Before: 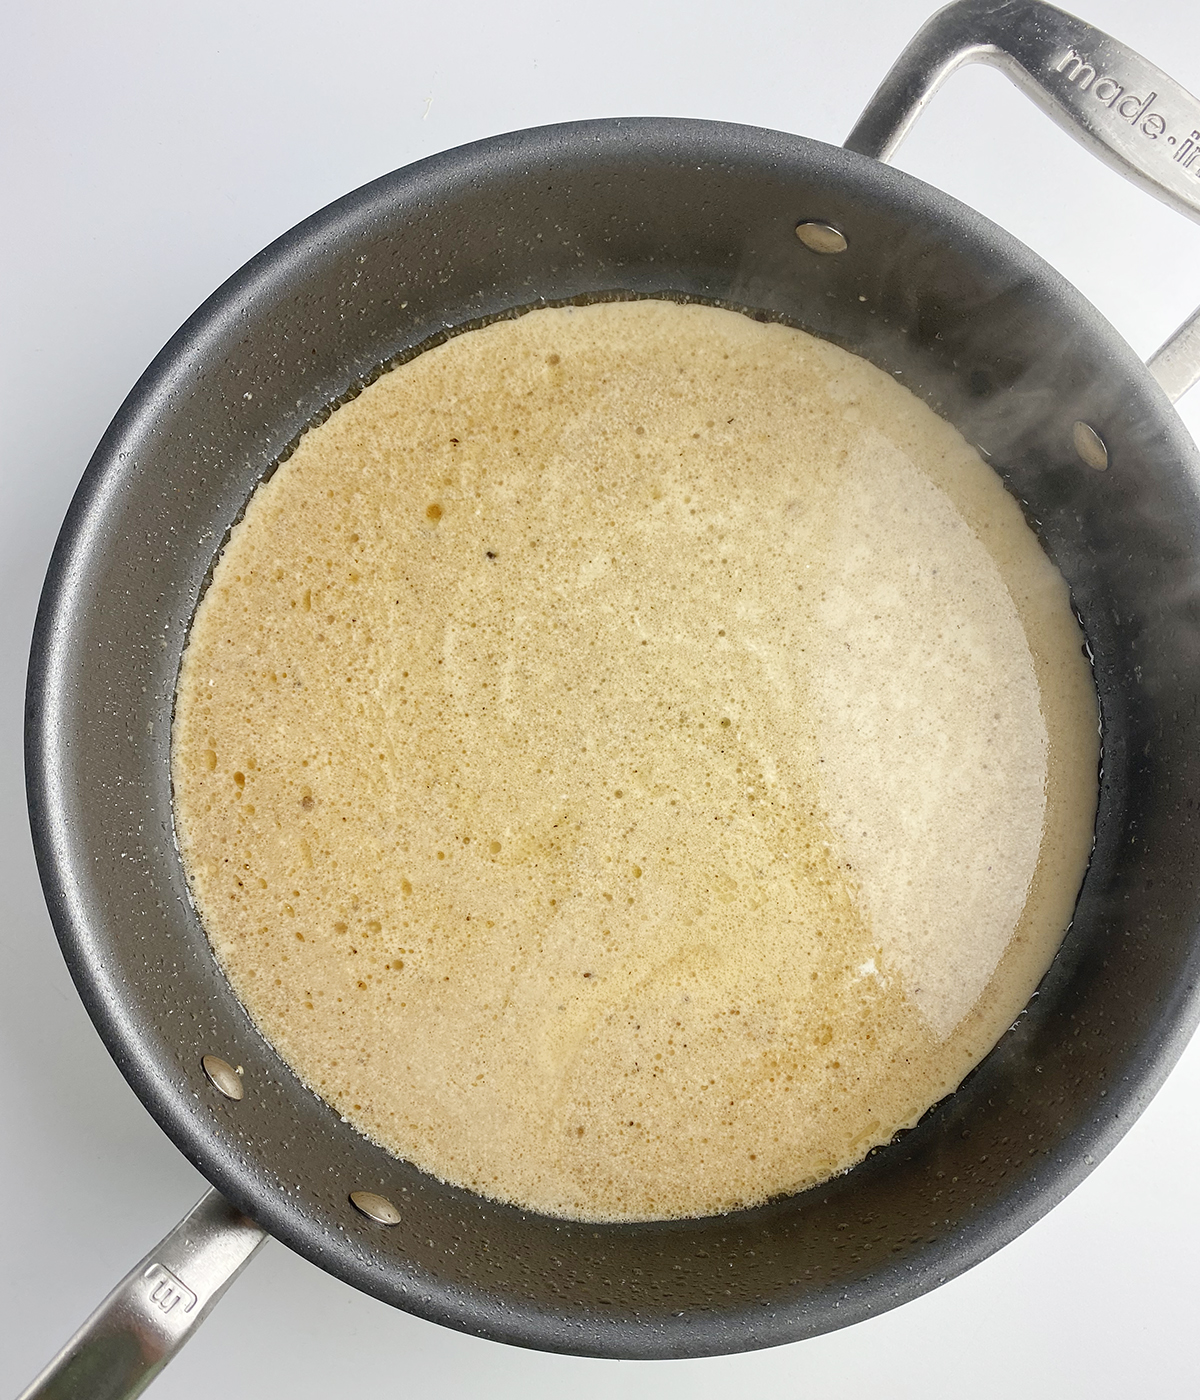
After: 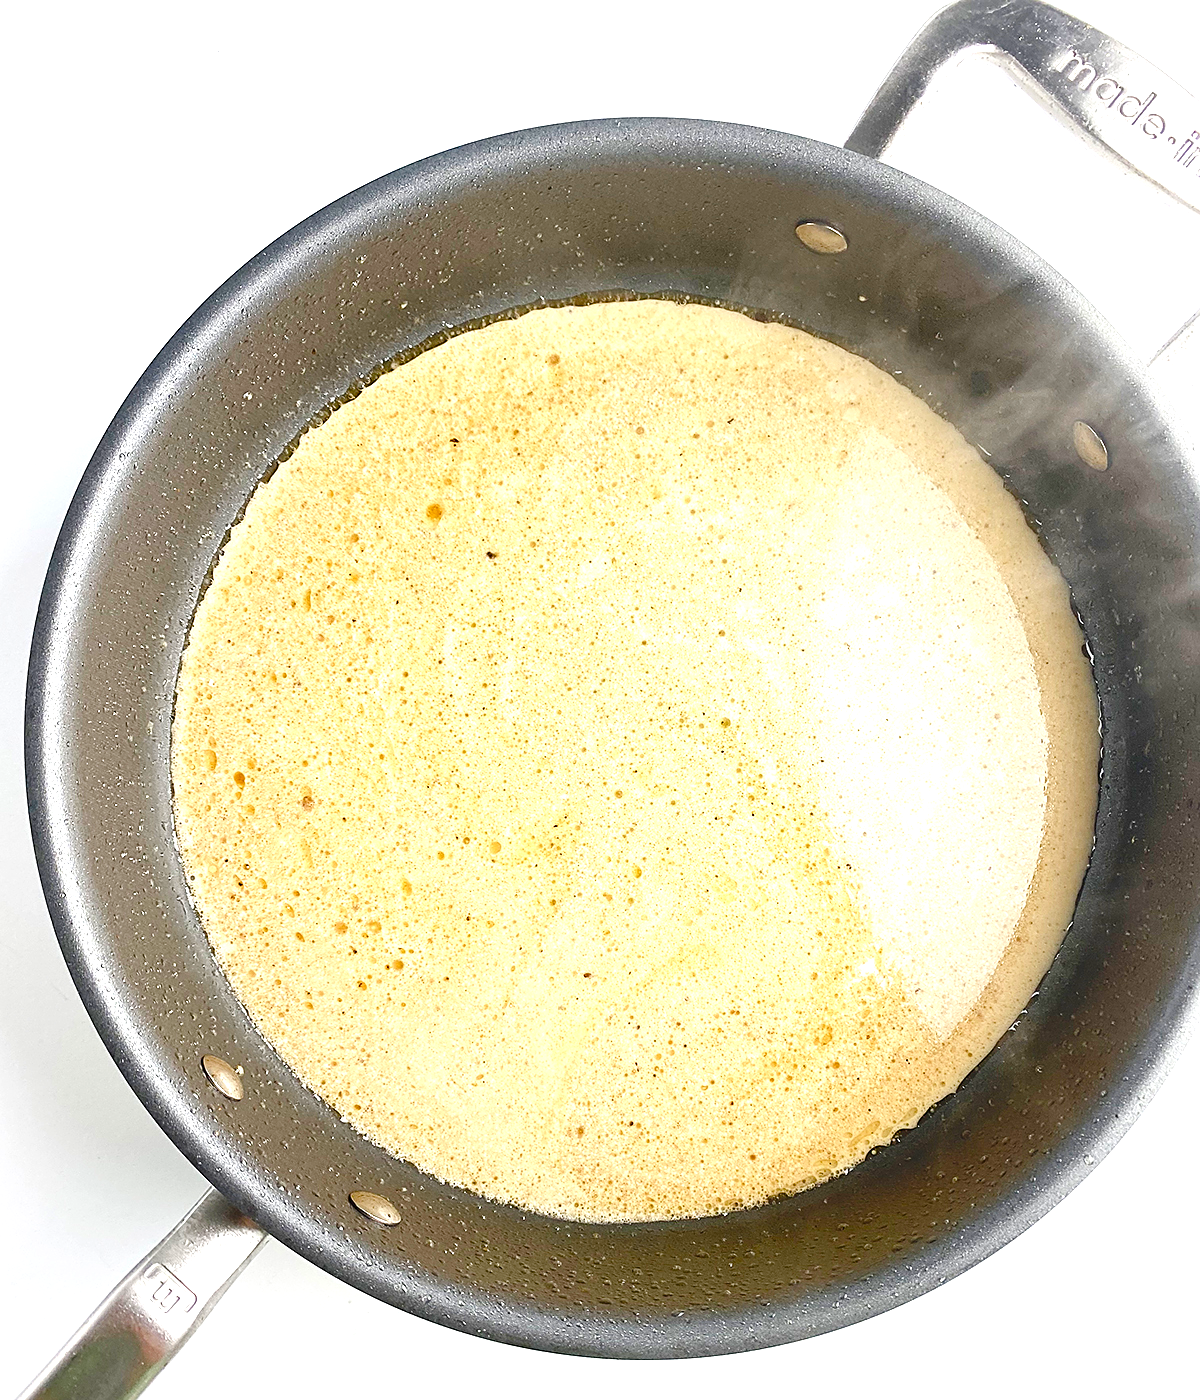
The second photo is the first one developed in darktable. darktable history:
exposure: black level correction -0.005, exposure 1.002 EV, compensate highlight preservation false
sharpen: on, module defaults
color balance rgb: perceptual saturation grading › global saturation 20%, perceptual saturation grading › highlights -25%, perceptual saturation grading › shadows 50%
